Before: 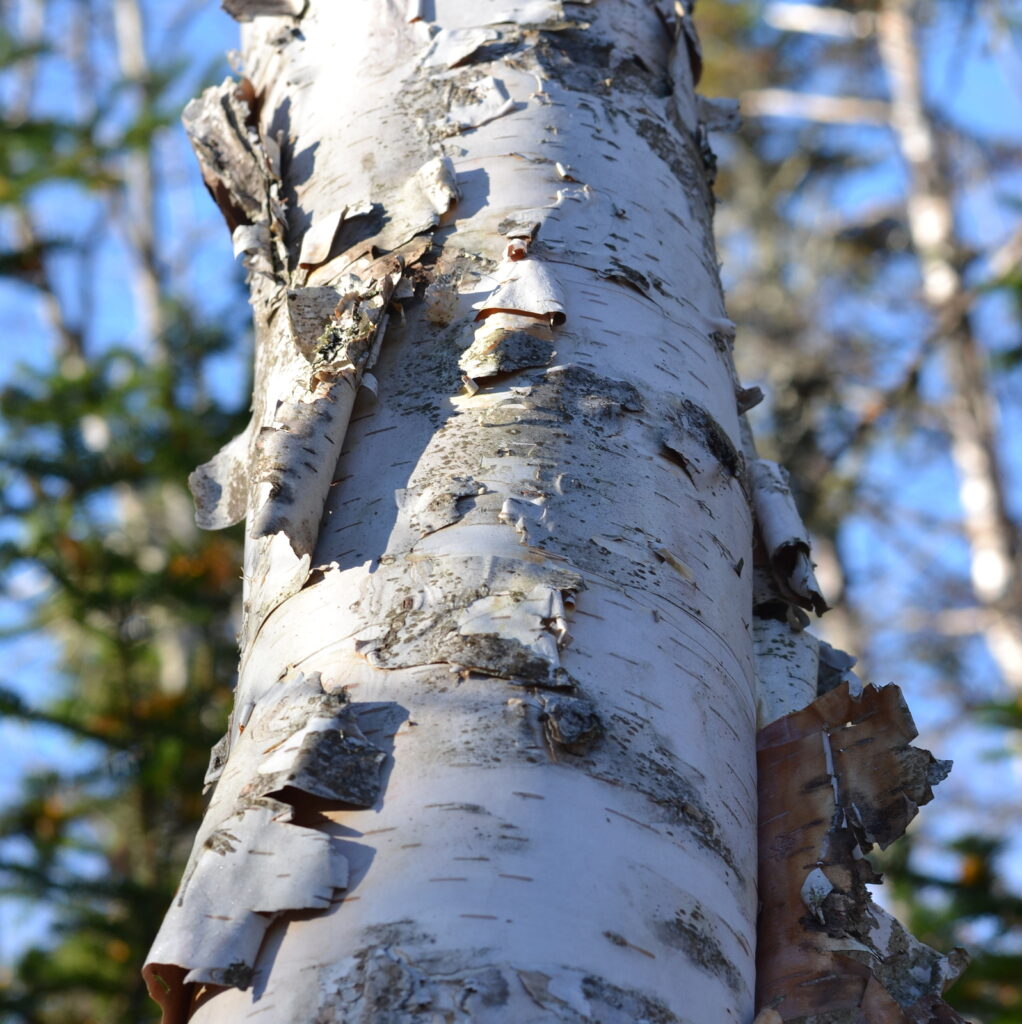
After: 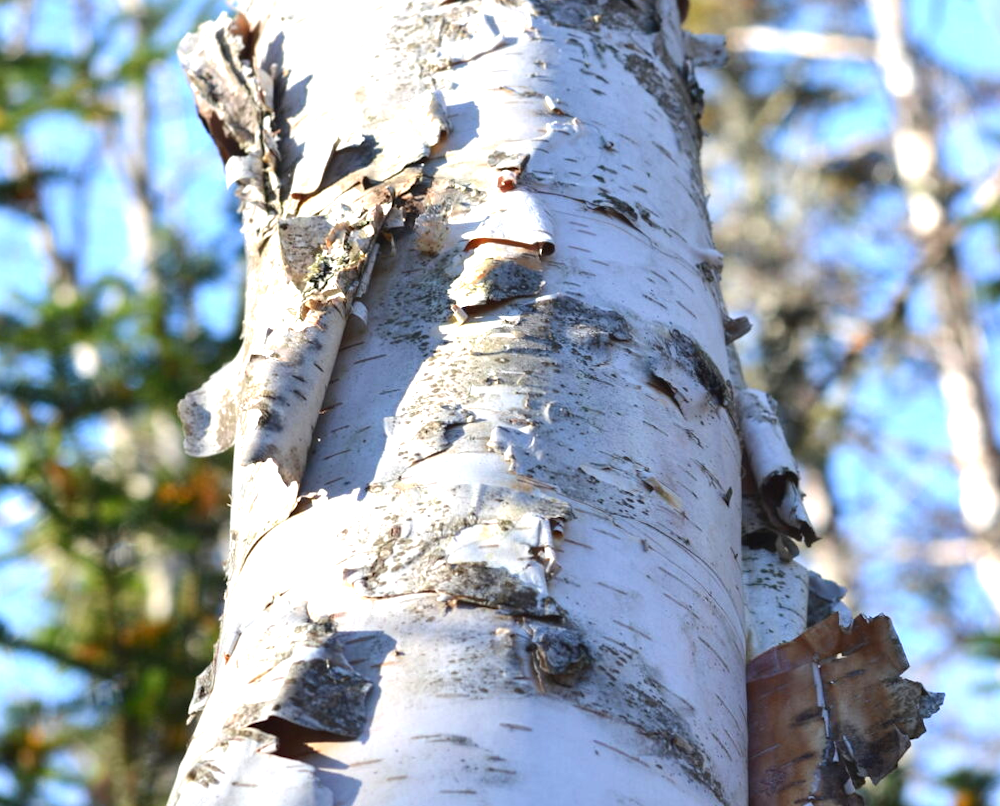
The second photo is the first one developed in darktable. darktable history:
exposure: black level correction 0, exposure 0.9 EV, compensate exposure bias true, compensate highlight preservation false
rotate and perspective: rotation 0.226°, lens shift (vertical) -0.042, crop left 0.023, crop right 0.982, crop top 0.006, crop bottom 0.994
crop and rotate: top 5.667%, bottom 14.937%
